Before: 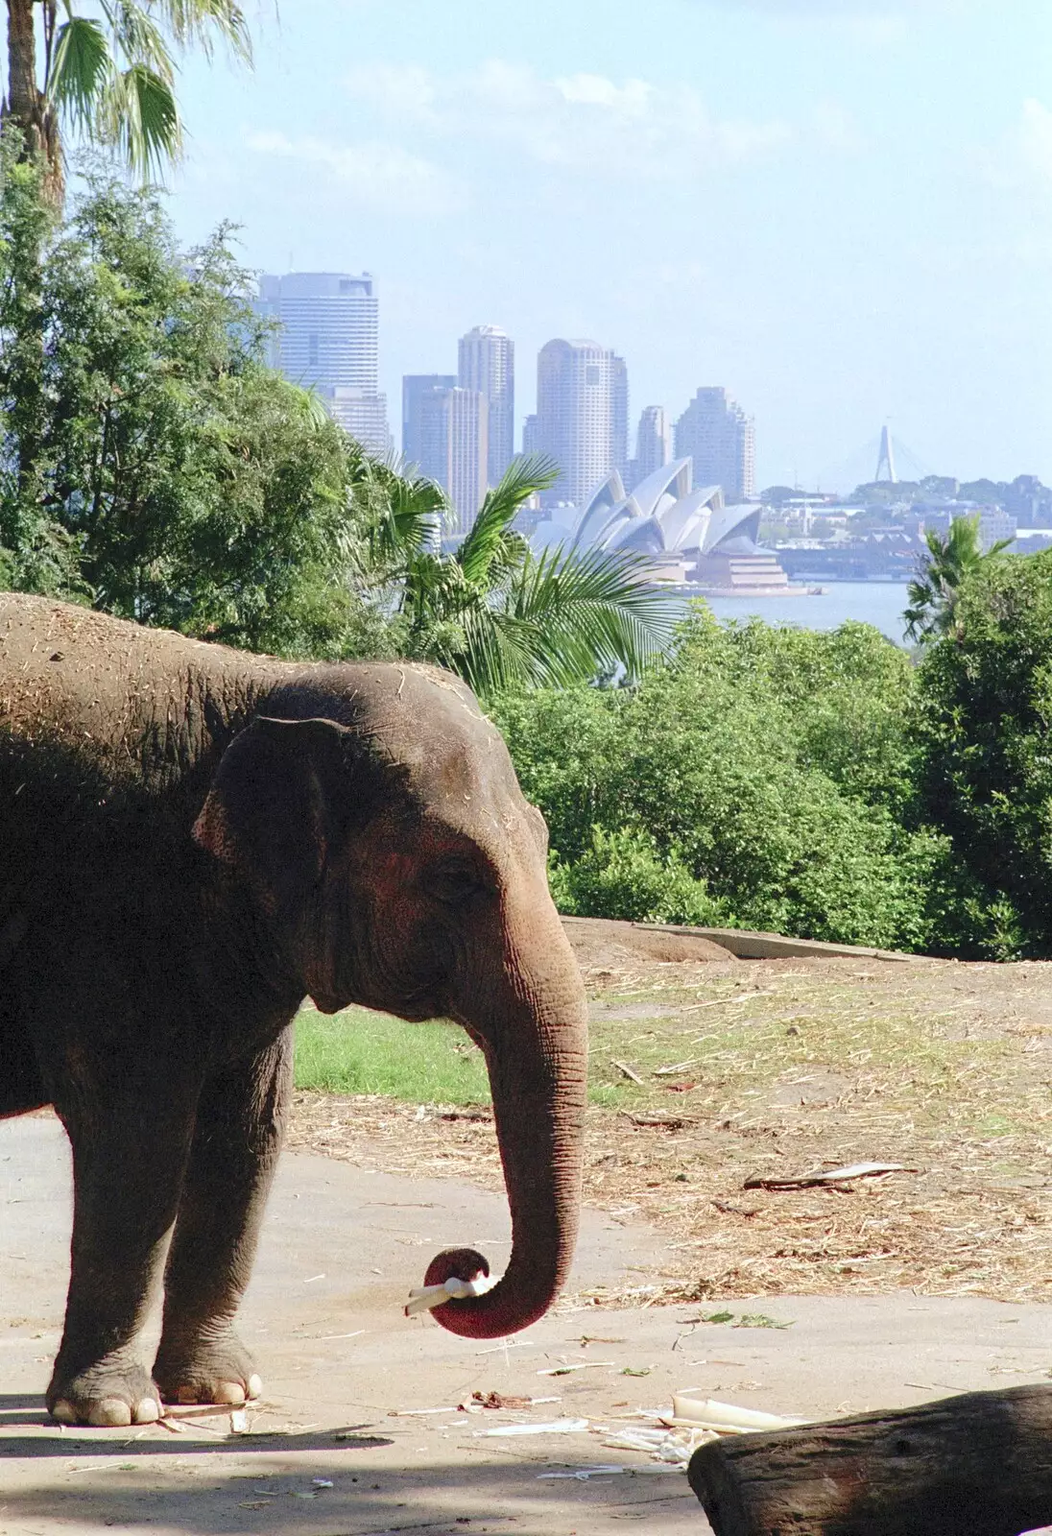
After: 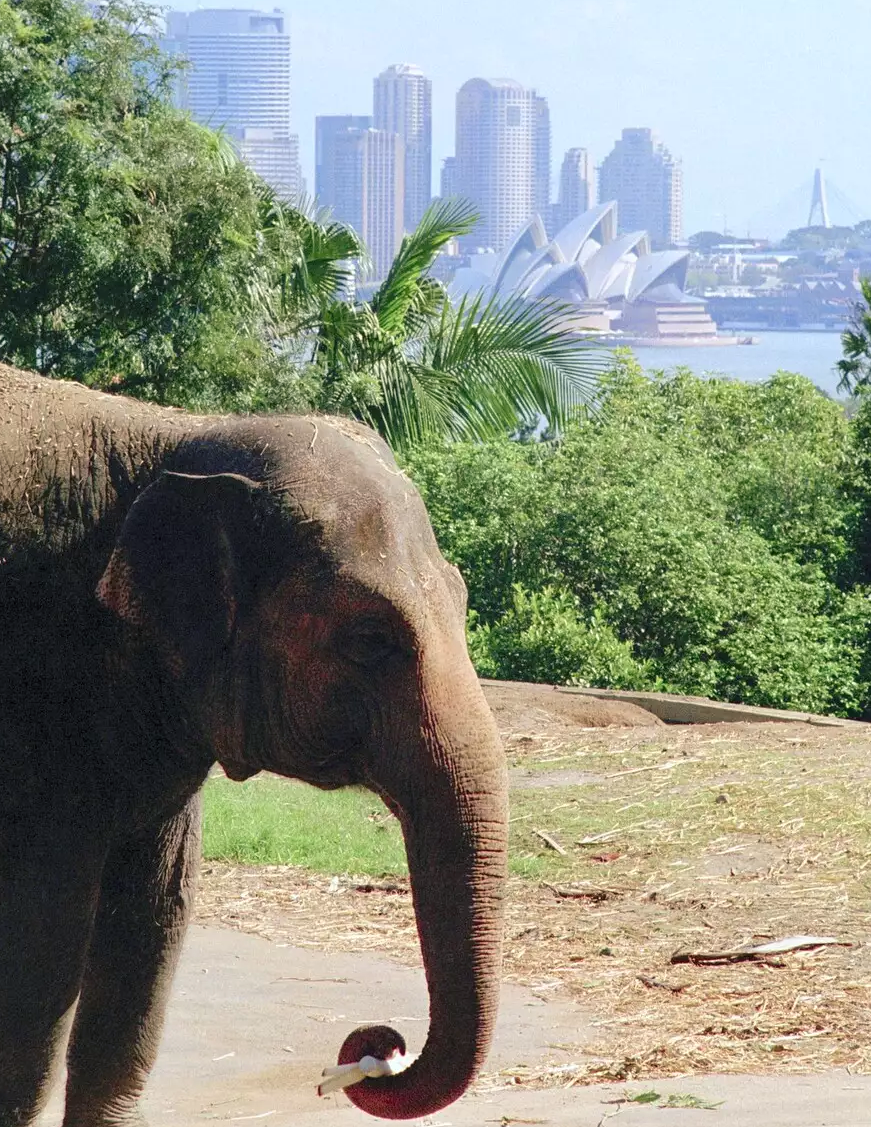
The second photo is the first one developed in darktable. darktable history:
crop: left 9.539%, top 17.19%, right 10.975%, bottom 12.347%
color balance rgb: shadows lift › chroma 3.194%, shadows lift › hue 243.19°, perceptual saturation grading › global saturation -0.079%, global vibrance 16.472%, saturation formula JzAzBz (2021)
